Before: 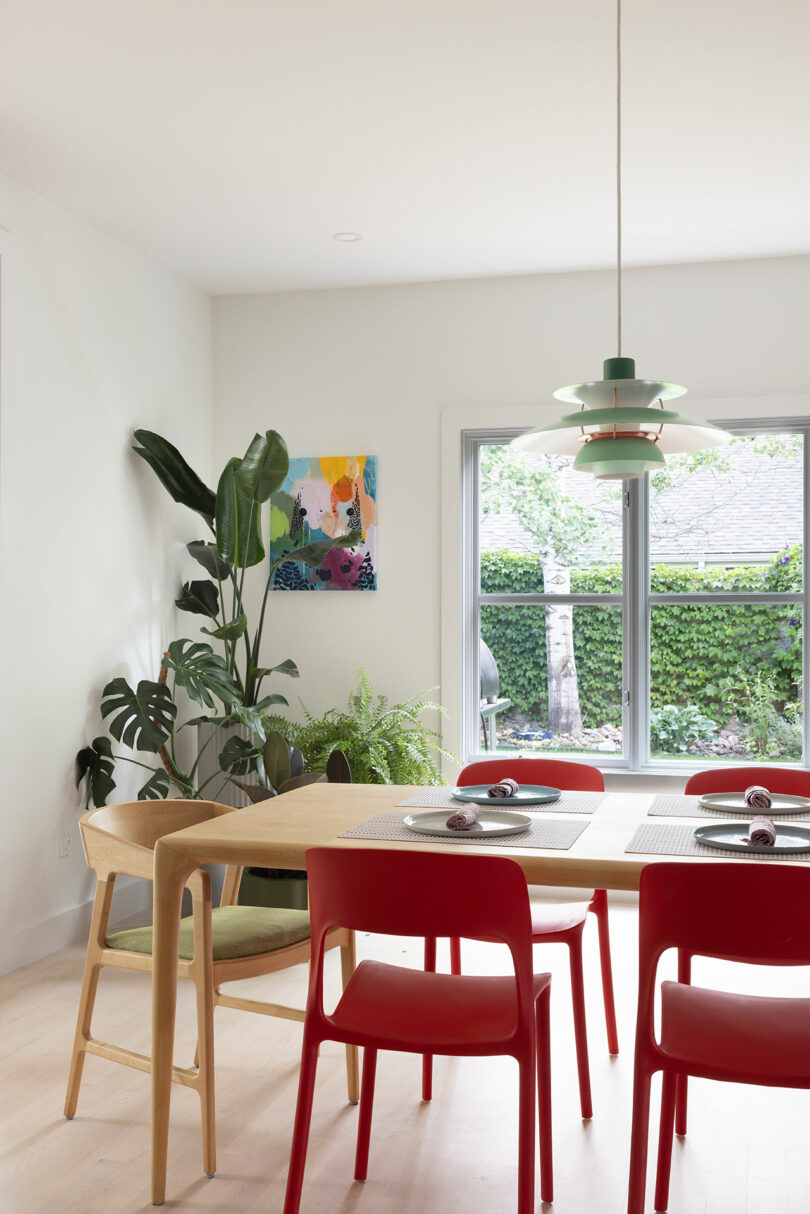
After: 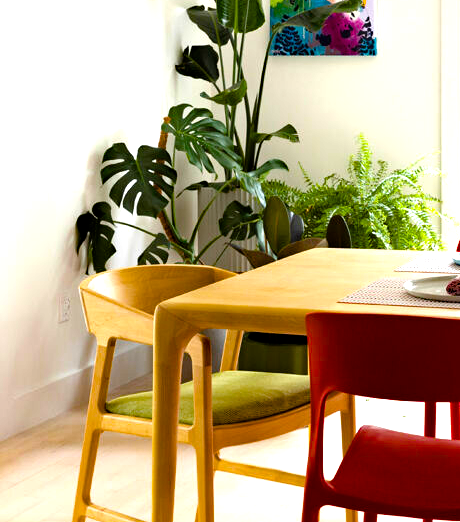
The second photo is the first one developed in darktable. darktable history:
color balance rgb: power › luminance -14.861%, linear chroma grading › shadows 31.856%, linear chroma grading › global chroma -1.379%, linear chroma grading › mid-tones 4.422%, perceptual saturation grading › global saturation 35.756%, perceptual saturation grading › shadows 34.889%, global vibrance 20%
haze removal: strength 0.426, adaptive false
exposure: exposure 0.225 EV, compensate highlight preservation false
crop: top 44.09%, right 43.167%, bottom 12.862%
tone equalizer: -8 EV -0.714 EV, -7 EV -0.707 EV, -6 EV -0.627 EV, -5 EV -0.402 EV, -3 EV 0.367 EV, -2 EV 0.6 EV, -1 EV 0.679 EV, +0 EV 0.745 EV, mask exposure compensation -0.499 EV
